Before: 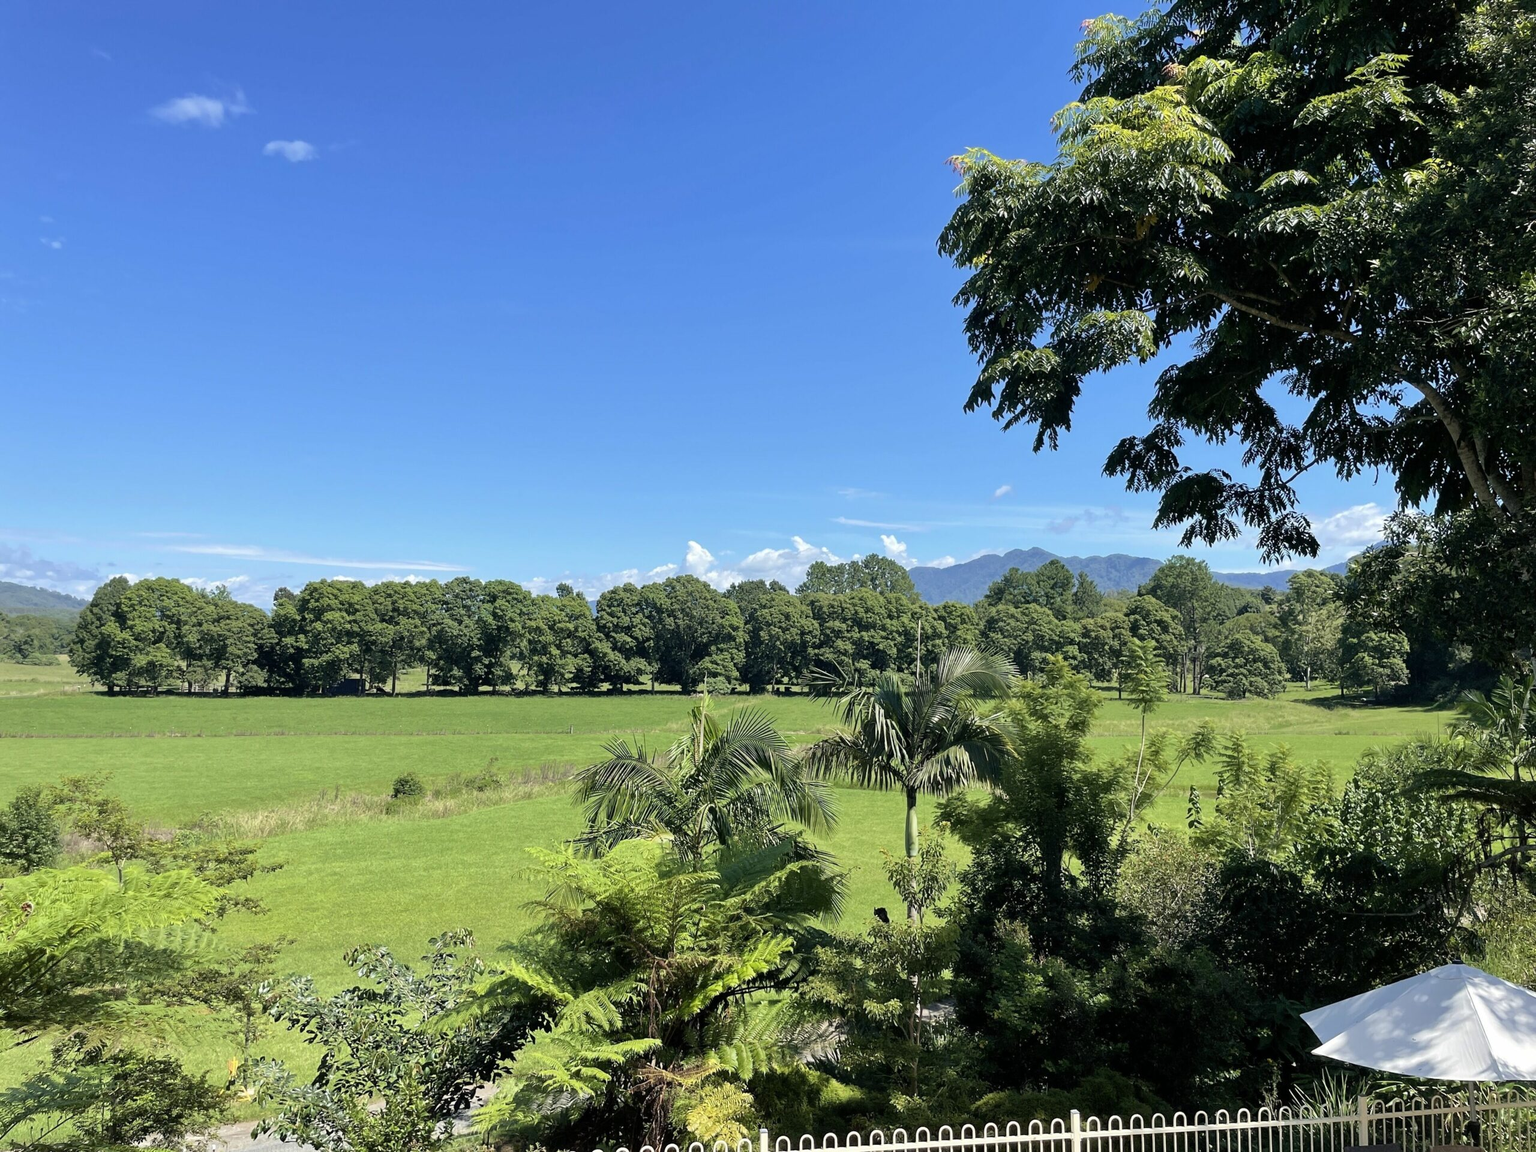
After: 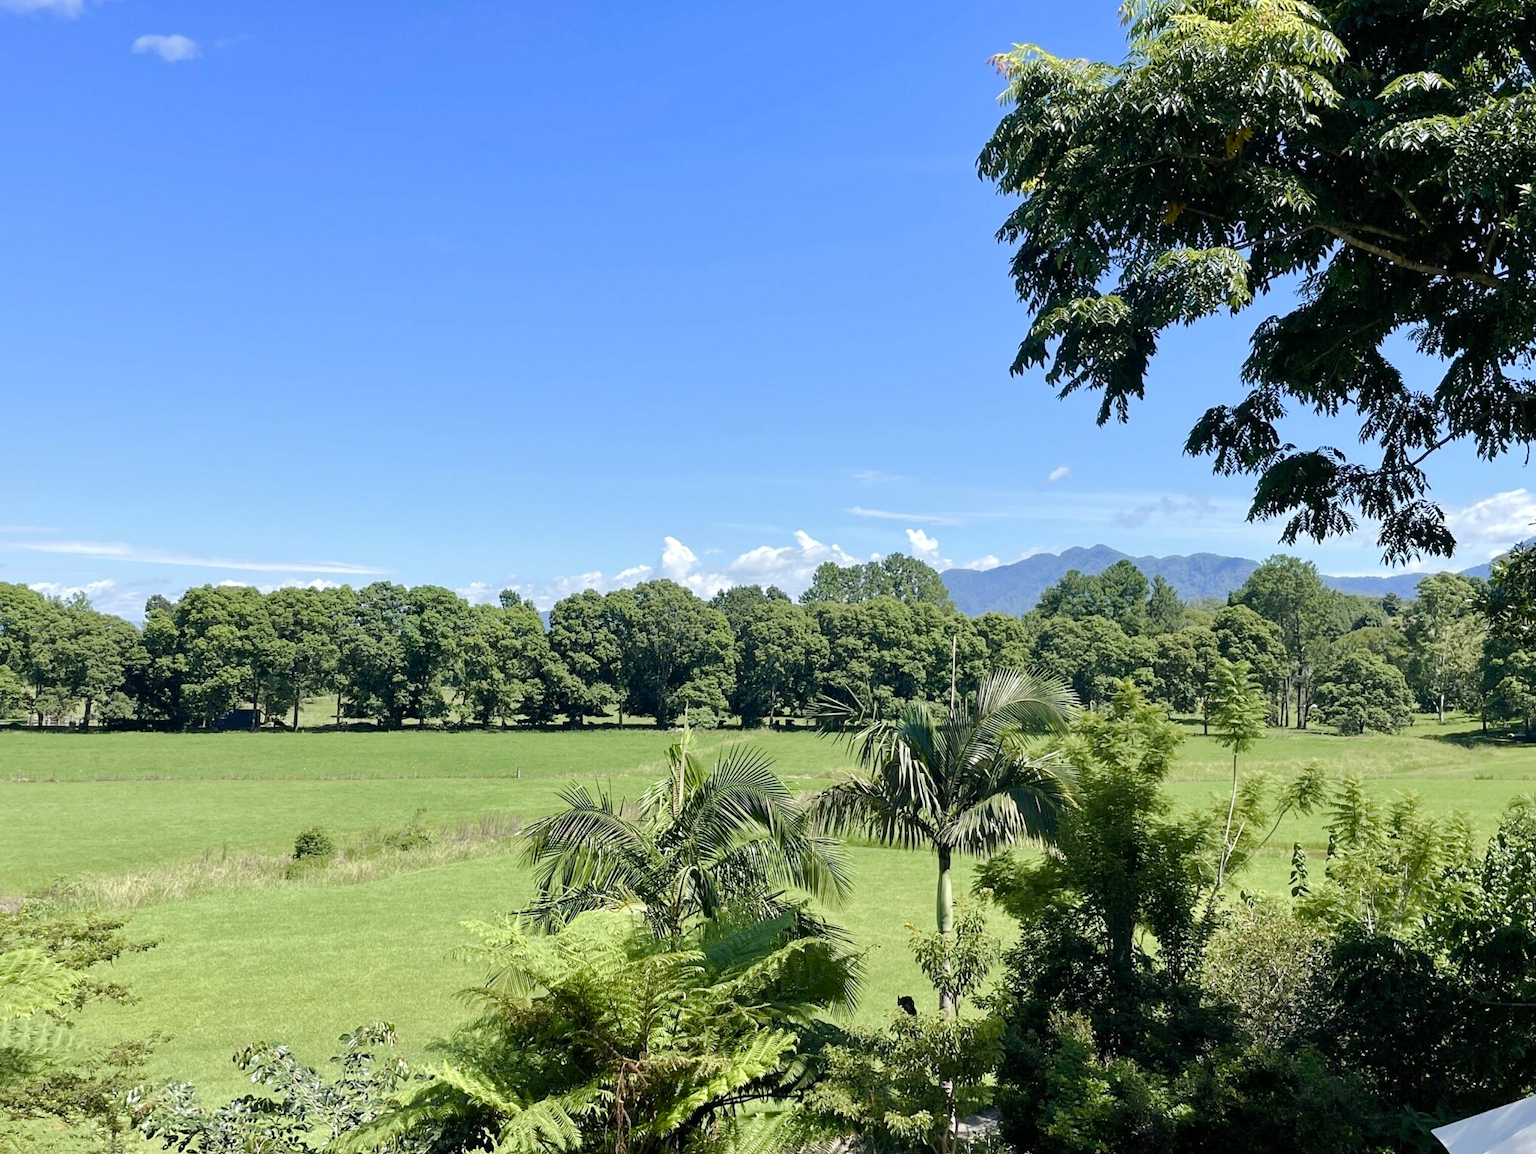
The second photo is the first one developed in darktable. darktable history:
color balance rgb: highlights gain › luminance 10.265%, perceptual saturation grading › global saturation 20%, perceptual saturation grading › highlights -49.122%, perceptual saturation grading › shadows 24.815%, perceptual brilliance grading › mid-tones 9.89%, perceptual brilliance grading › shadows 15.48%
crop and rotate: left 10.312%, top 9.809%, right 9.85%, bottom 10.201%
